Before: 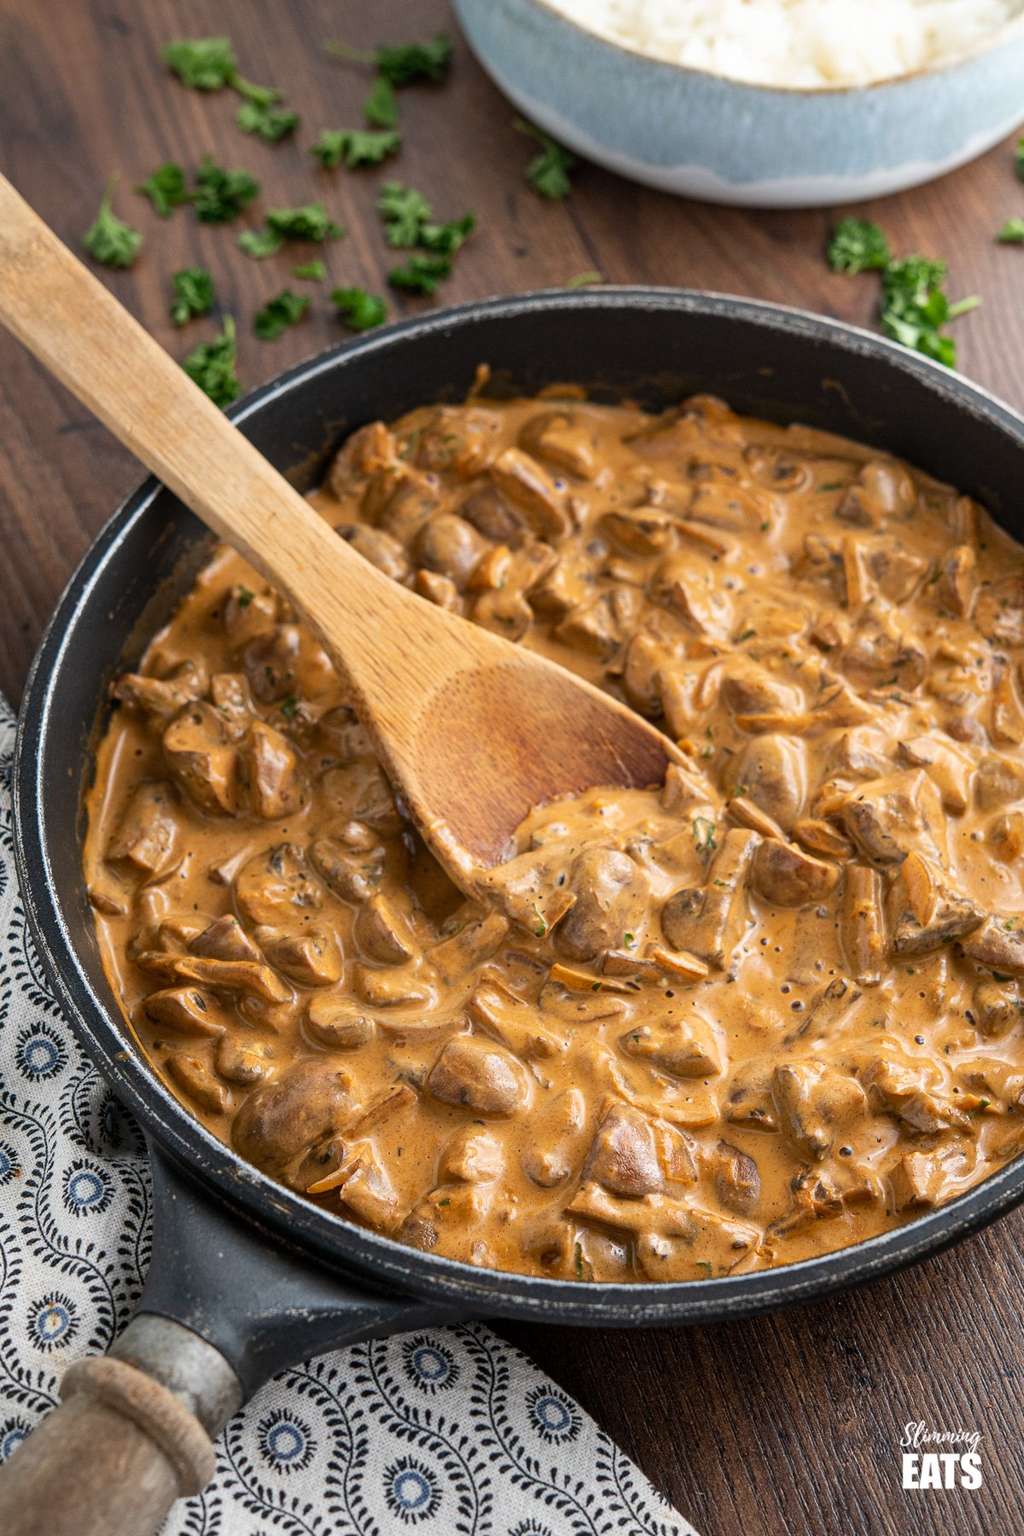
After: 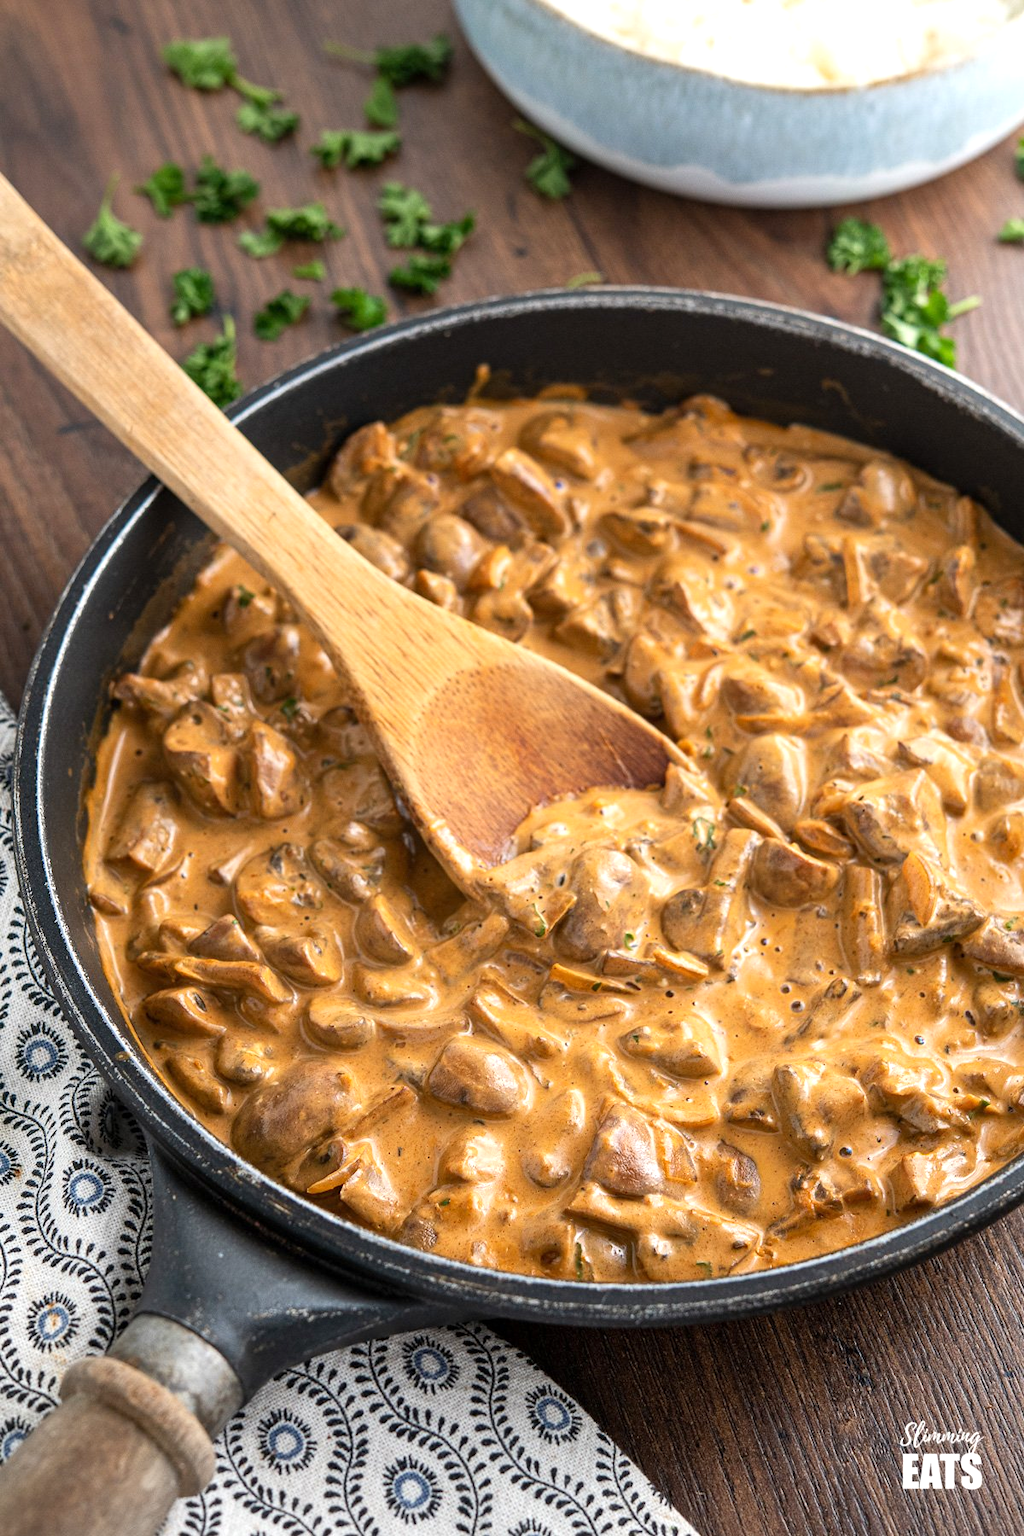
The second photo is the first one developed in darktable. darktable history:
exposure: exposure 0.378 EV, compensate exposure bias true, compensate highlight preservation false
